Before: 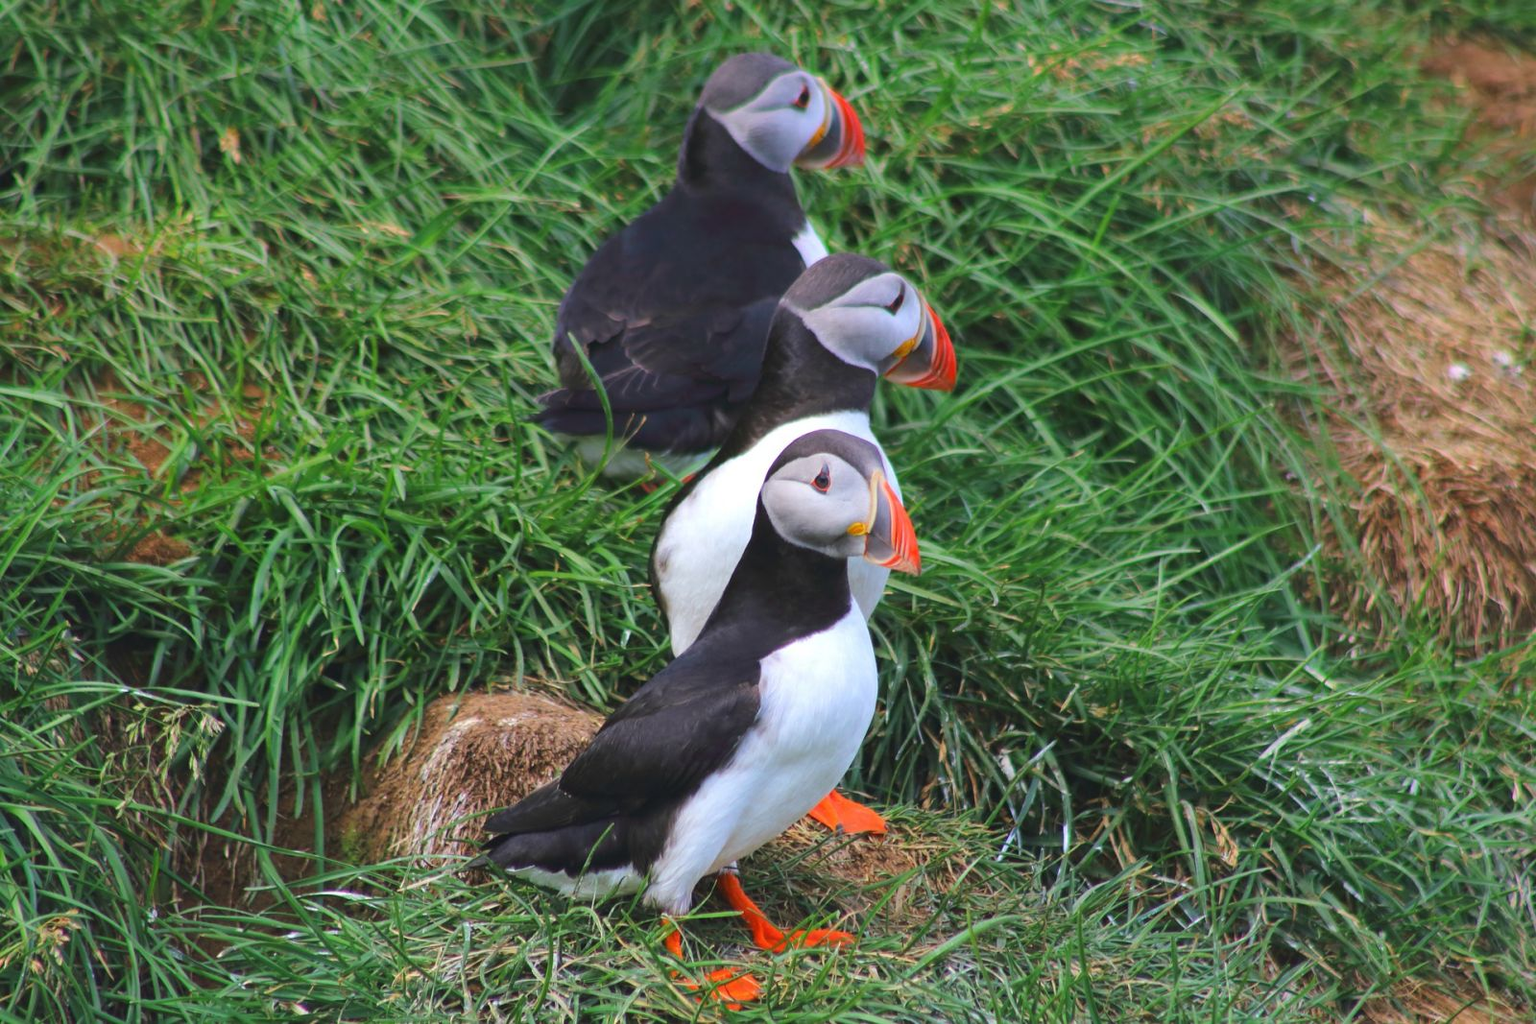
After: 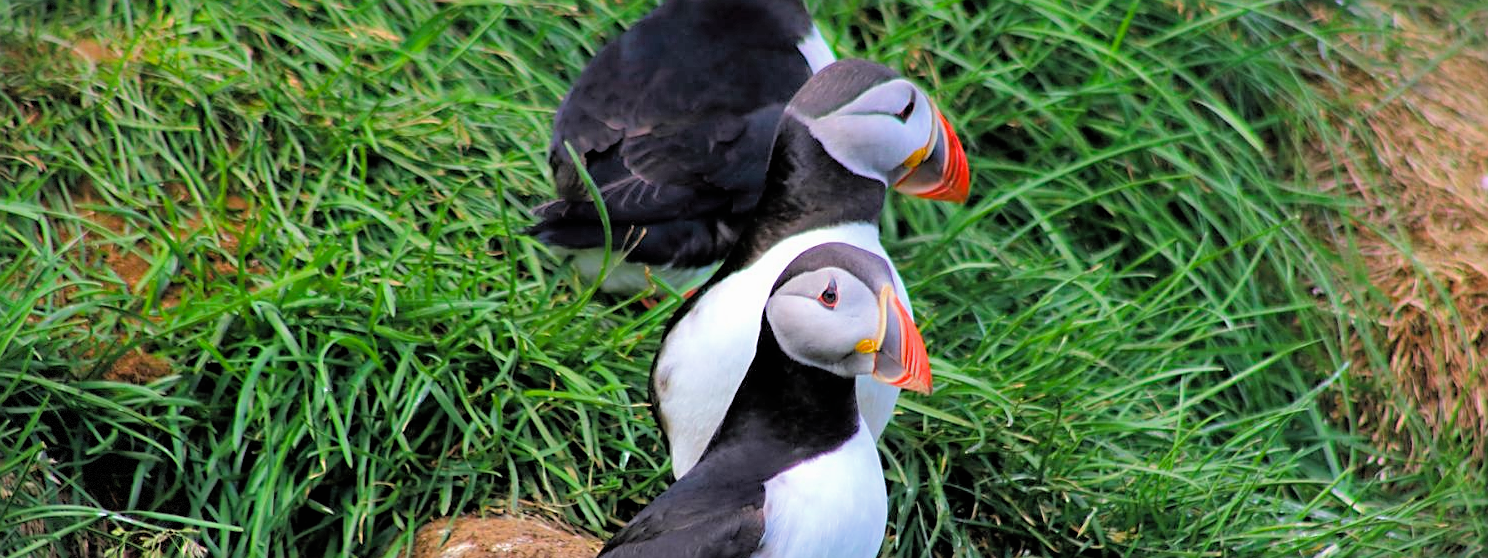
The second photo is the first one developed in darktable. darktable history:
crop: left 1.744%, top 19.225%, right 5.069%, bottom 28.357%
rgb levels: levels [[0.01, 0.419, 0.839], [0, 0.5, 1], [0, 0.5, 1]]
sharpen: on, module defaults
filmic rgb: black relative exposure -4.93 EV, white relative exposure 2.84 EV, hardness 3.72
shadows and highlights: on, module defaults
vignetting: fall-off start 91%, fall-off radius 39.39%, brightness -0.182, saturation -0.3, width/height ratio 1.219, shape 1.3, dithering 8-bit output, unbound false
color balance rgb: perceptual saturation grading › global saturation 20%, global vibrance 10%
